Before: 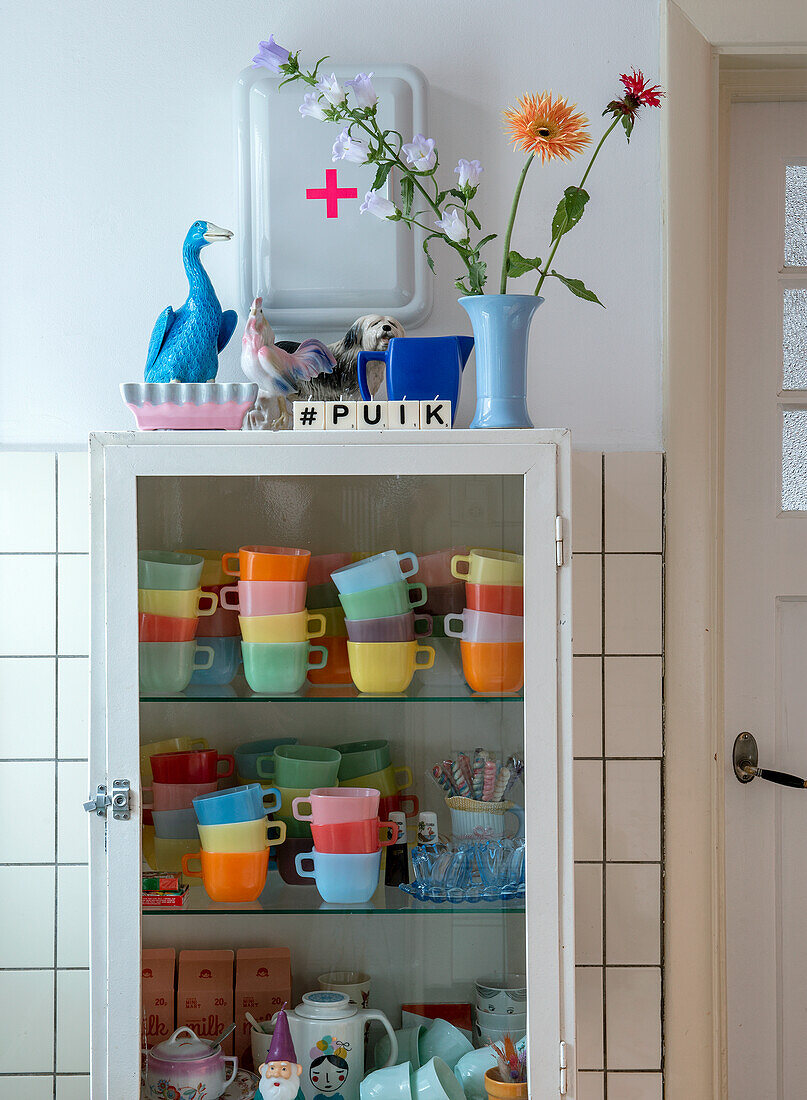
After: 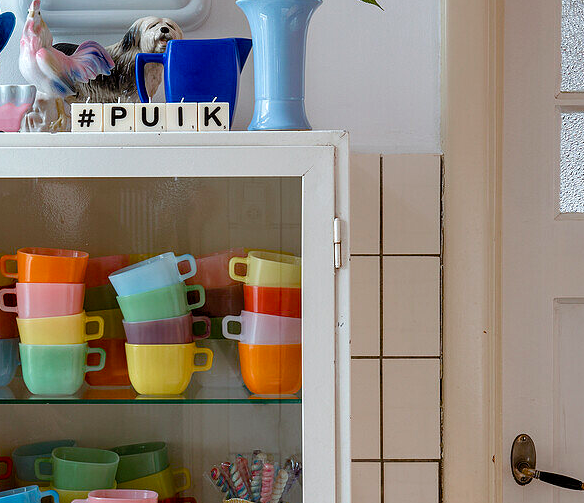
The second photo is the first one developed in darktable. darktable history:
color balance rgb: shadows lift › chroma 4.346%, shadows lift › hue 27.44°, perceptual saturation grading › global saturation 20%, perceptual saturation grading › highlights -24.755%, perceptual saturation grading › shadows 49.867%, contrast 4.065%
crop and rotate: left 27.549%, top 27.167%, bottom 27.044%
